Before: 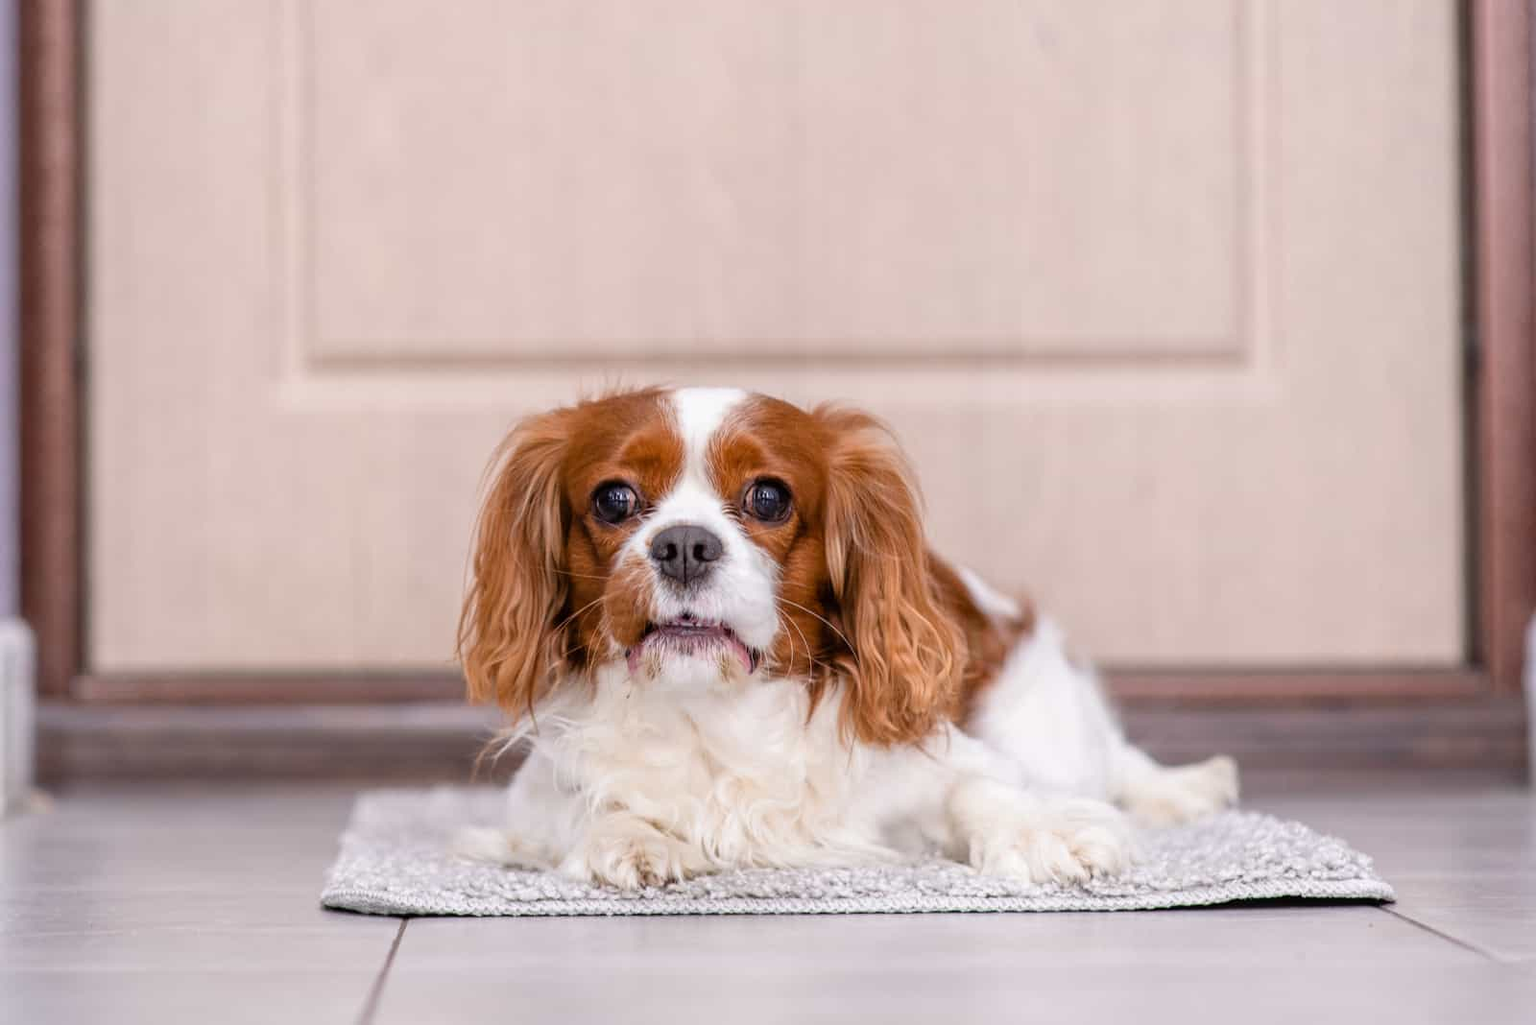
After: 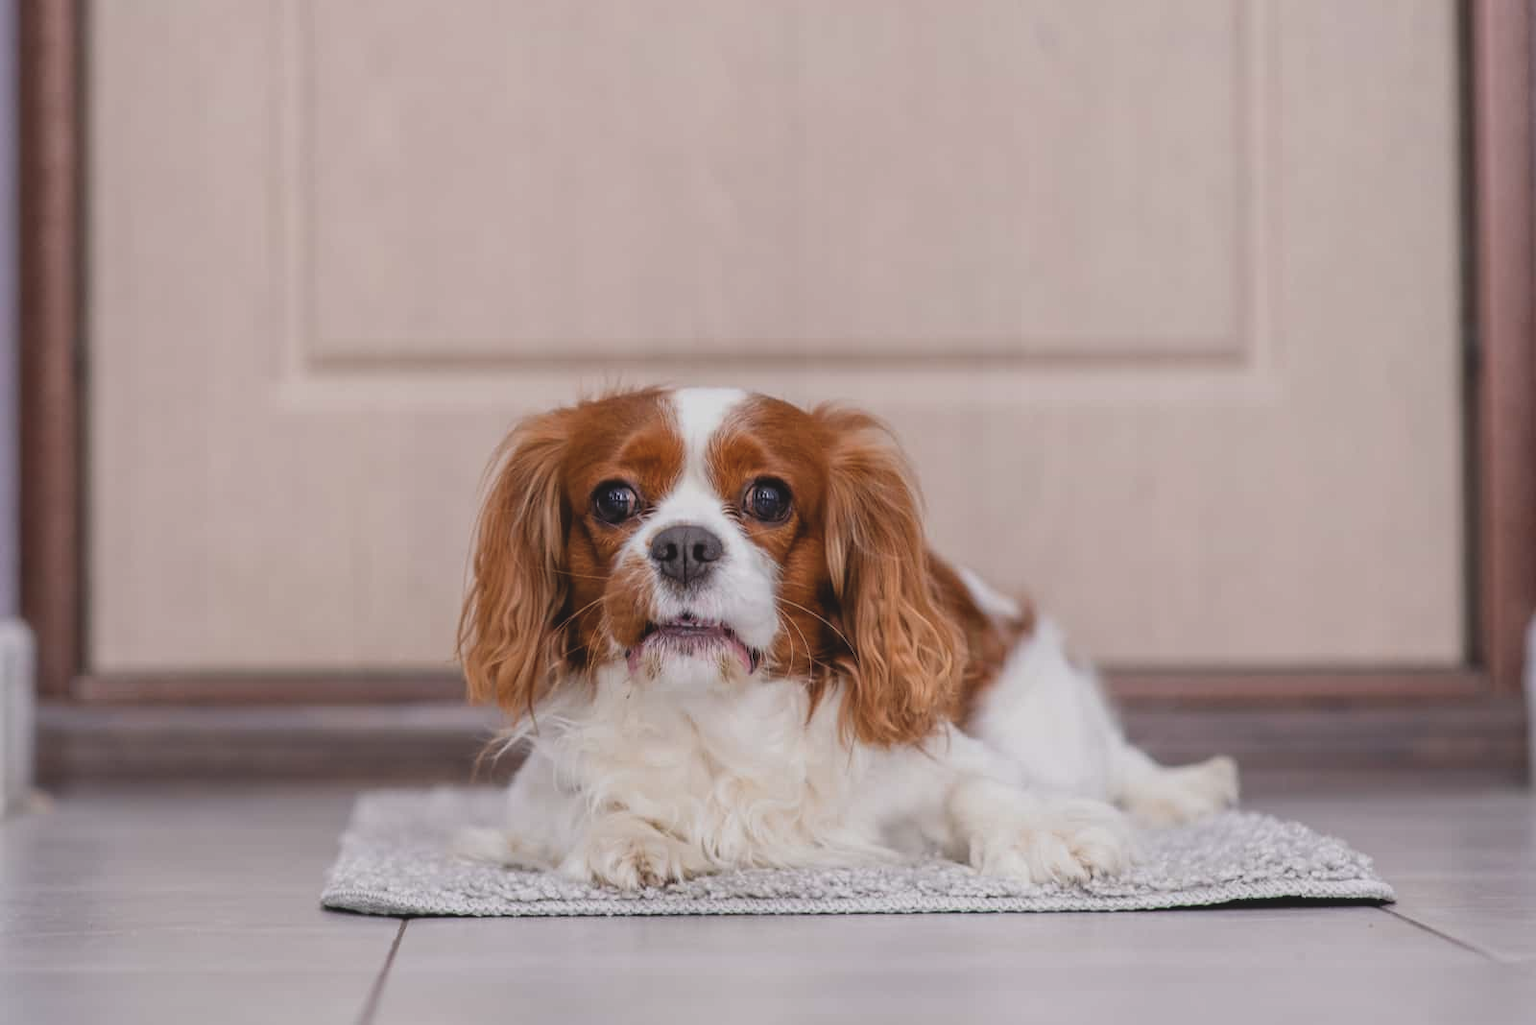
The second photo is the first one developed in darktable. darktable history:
exposure: black level correction -0.015, exposure -0.519 EV, compensate highlight preservation false
